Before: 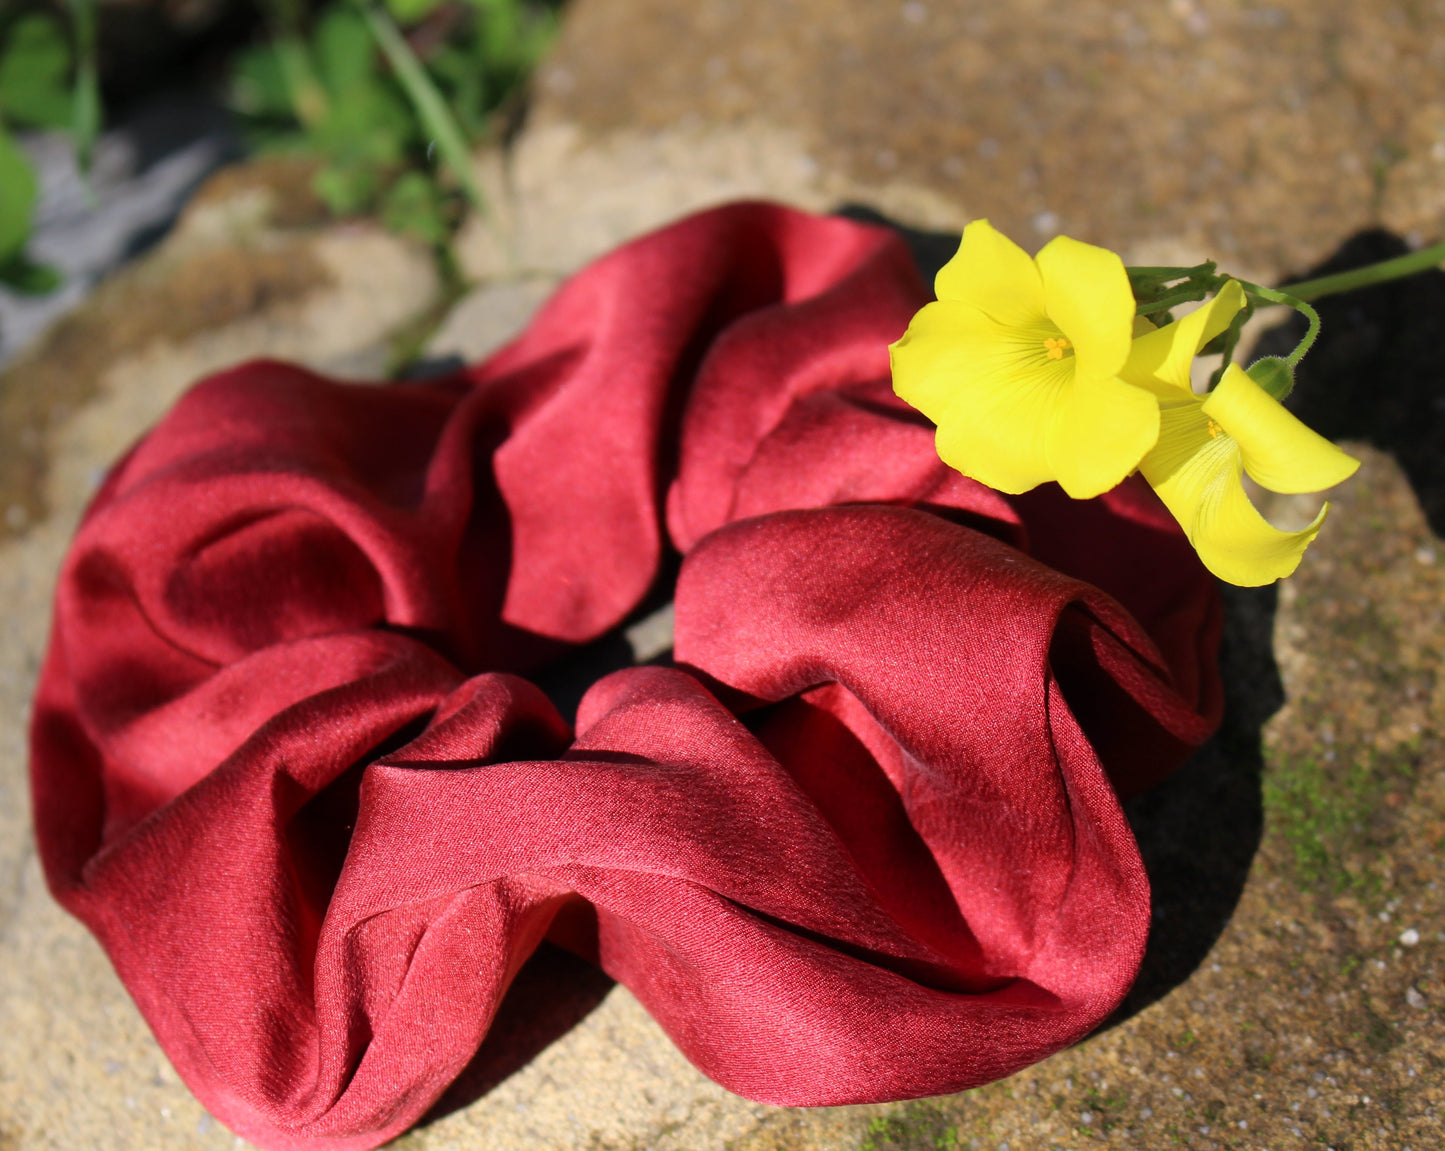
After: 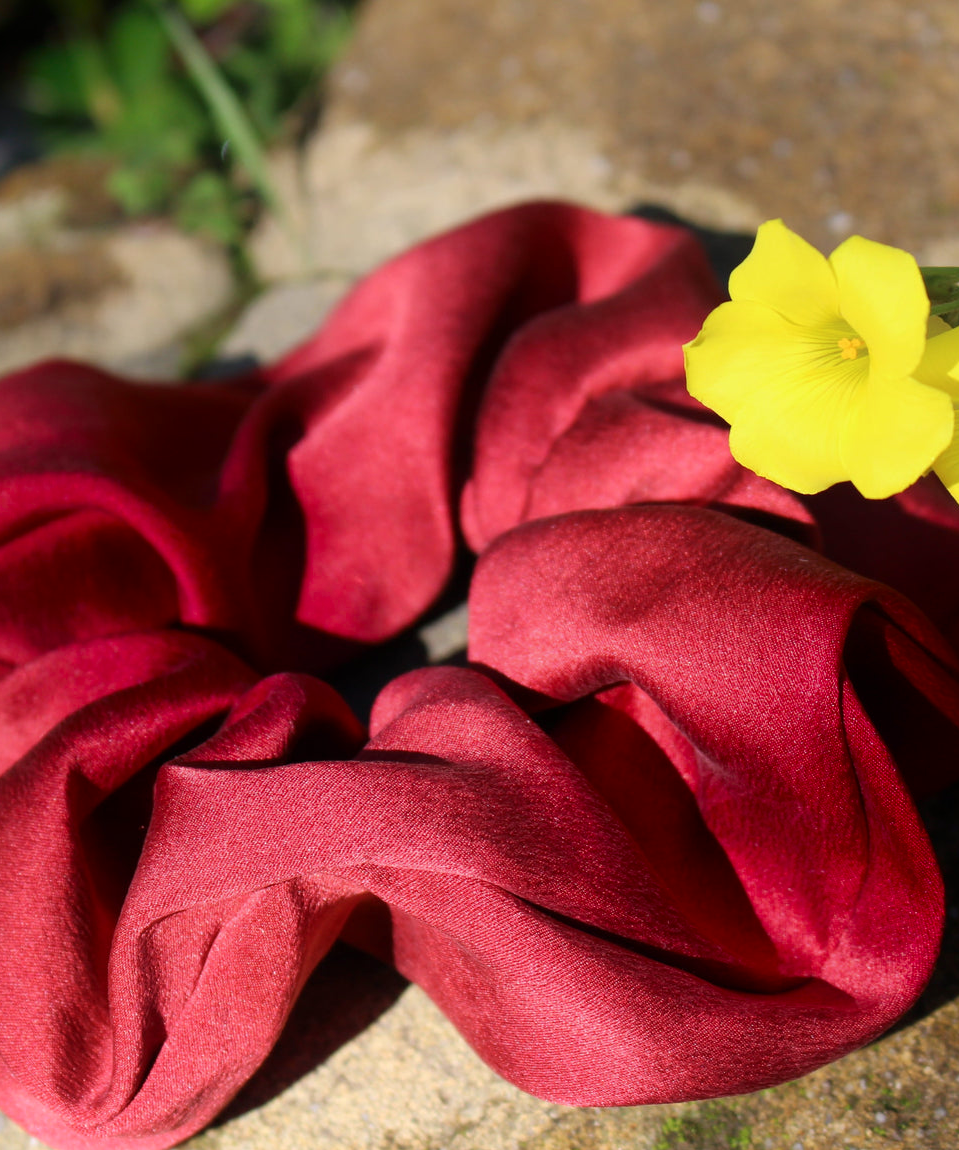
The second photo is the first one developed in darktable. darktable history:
crop and rotate: left 14.318%, right 19.279%
shadows and highlights: shadows -69.6, highlights 33.31, soften with gaussian
